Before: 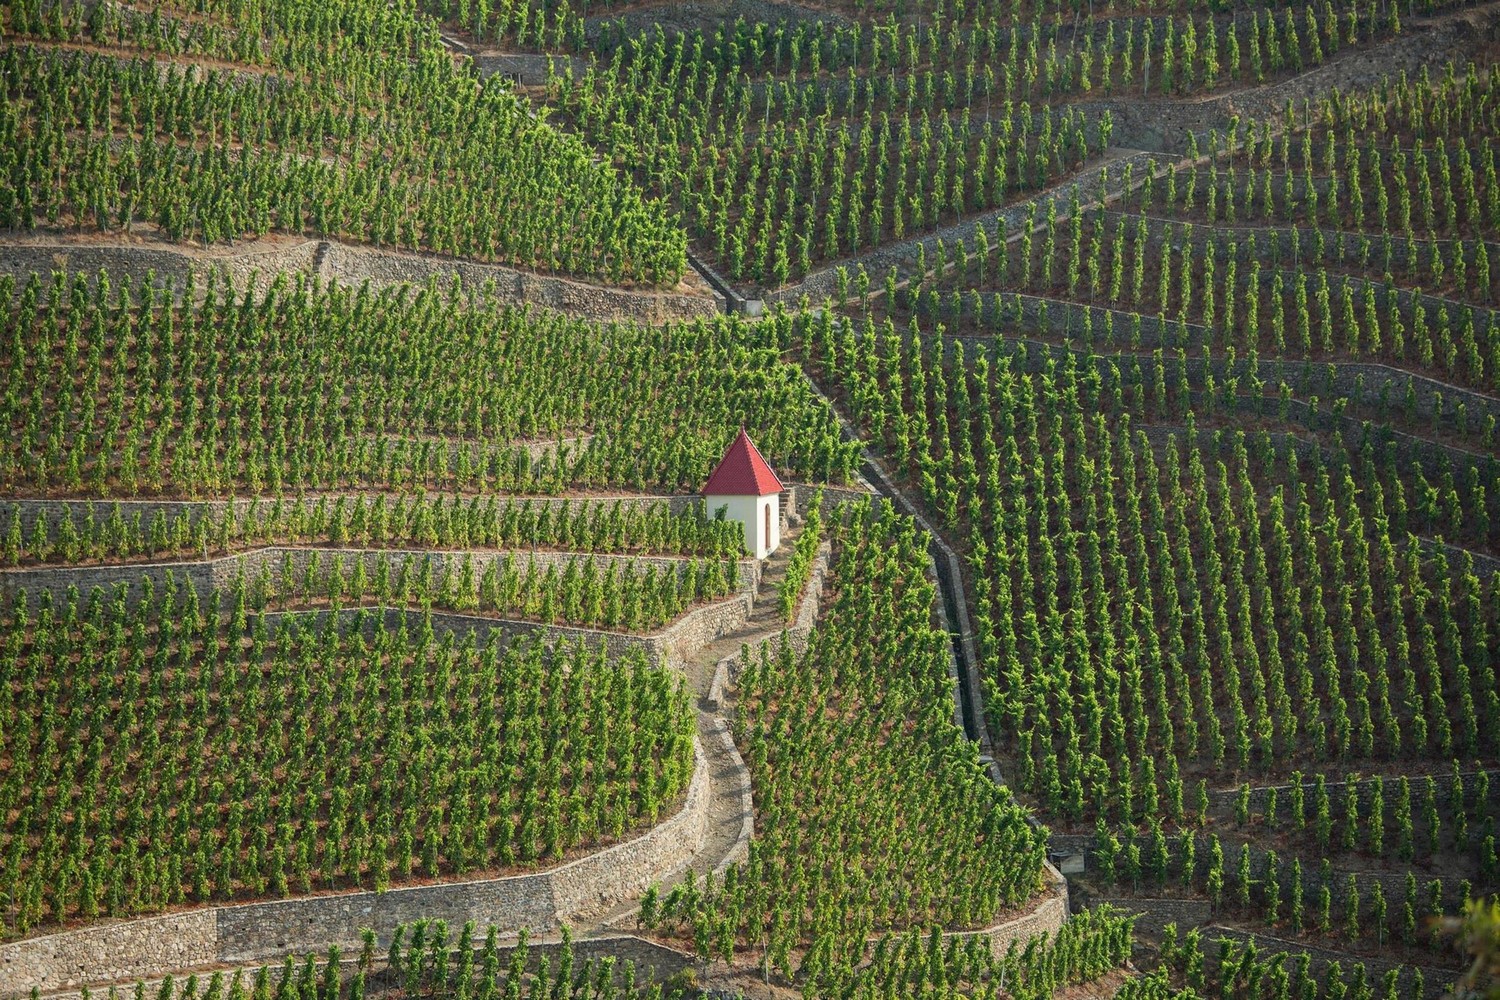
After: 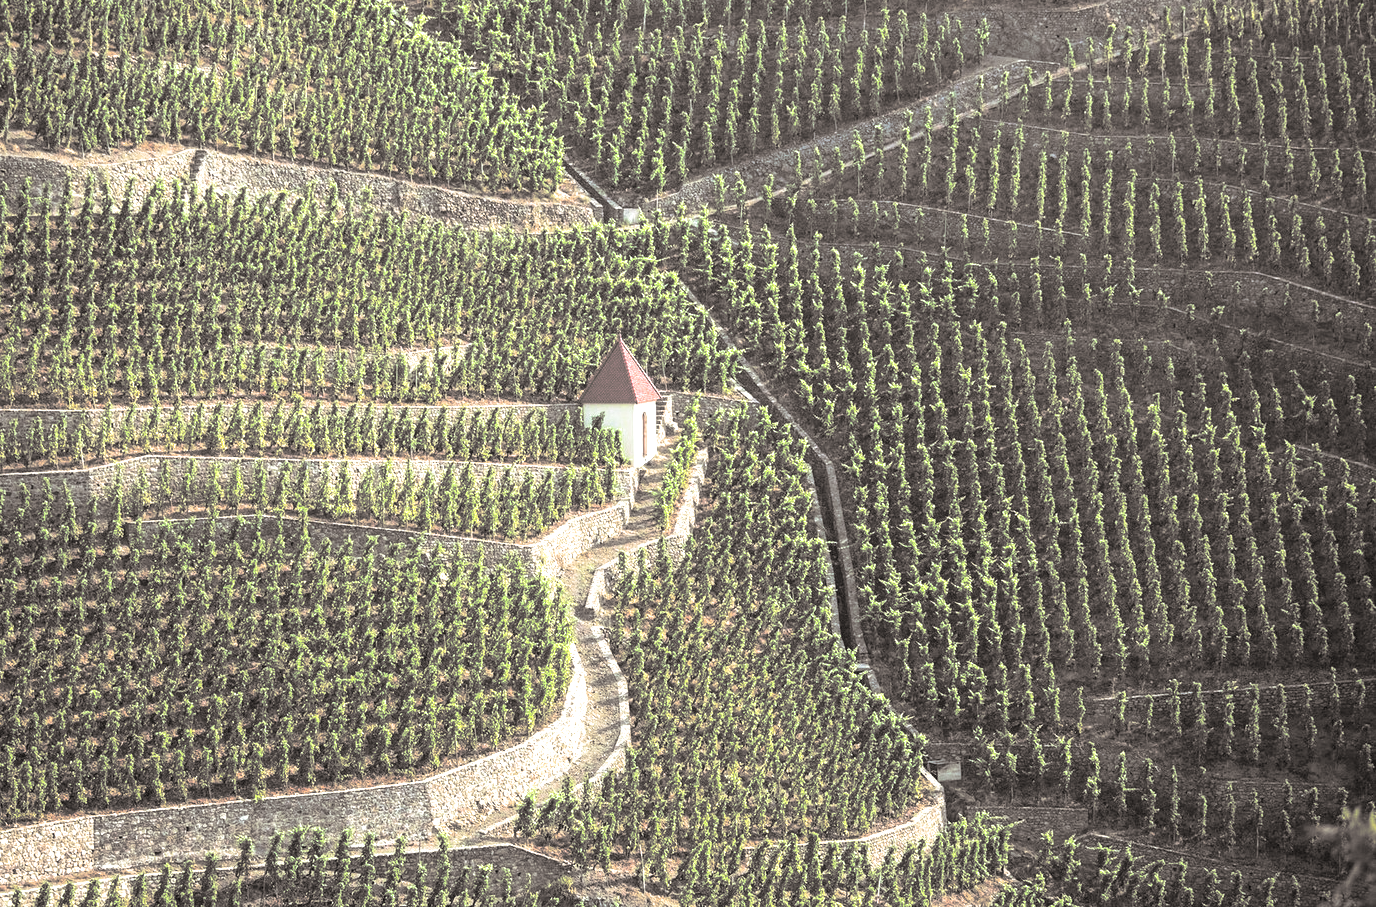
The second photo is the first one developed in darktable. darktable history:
crop and rotate: left 8.262%, top 9.226%
exposure: exposure 1.223 EV, compensate highlight preservation false
split-toning: shadows › hue 26°, shadows › saturation 0.09, highlights › hue 40°, highlights › saturation 0.18, balance -63, compress 0%
